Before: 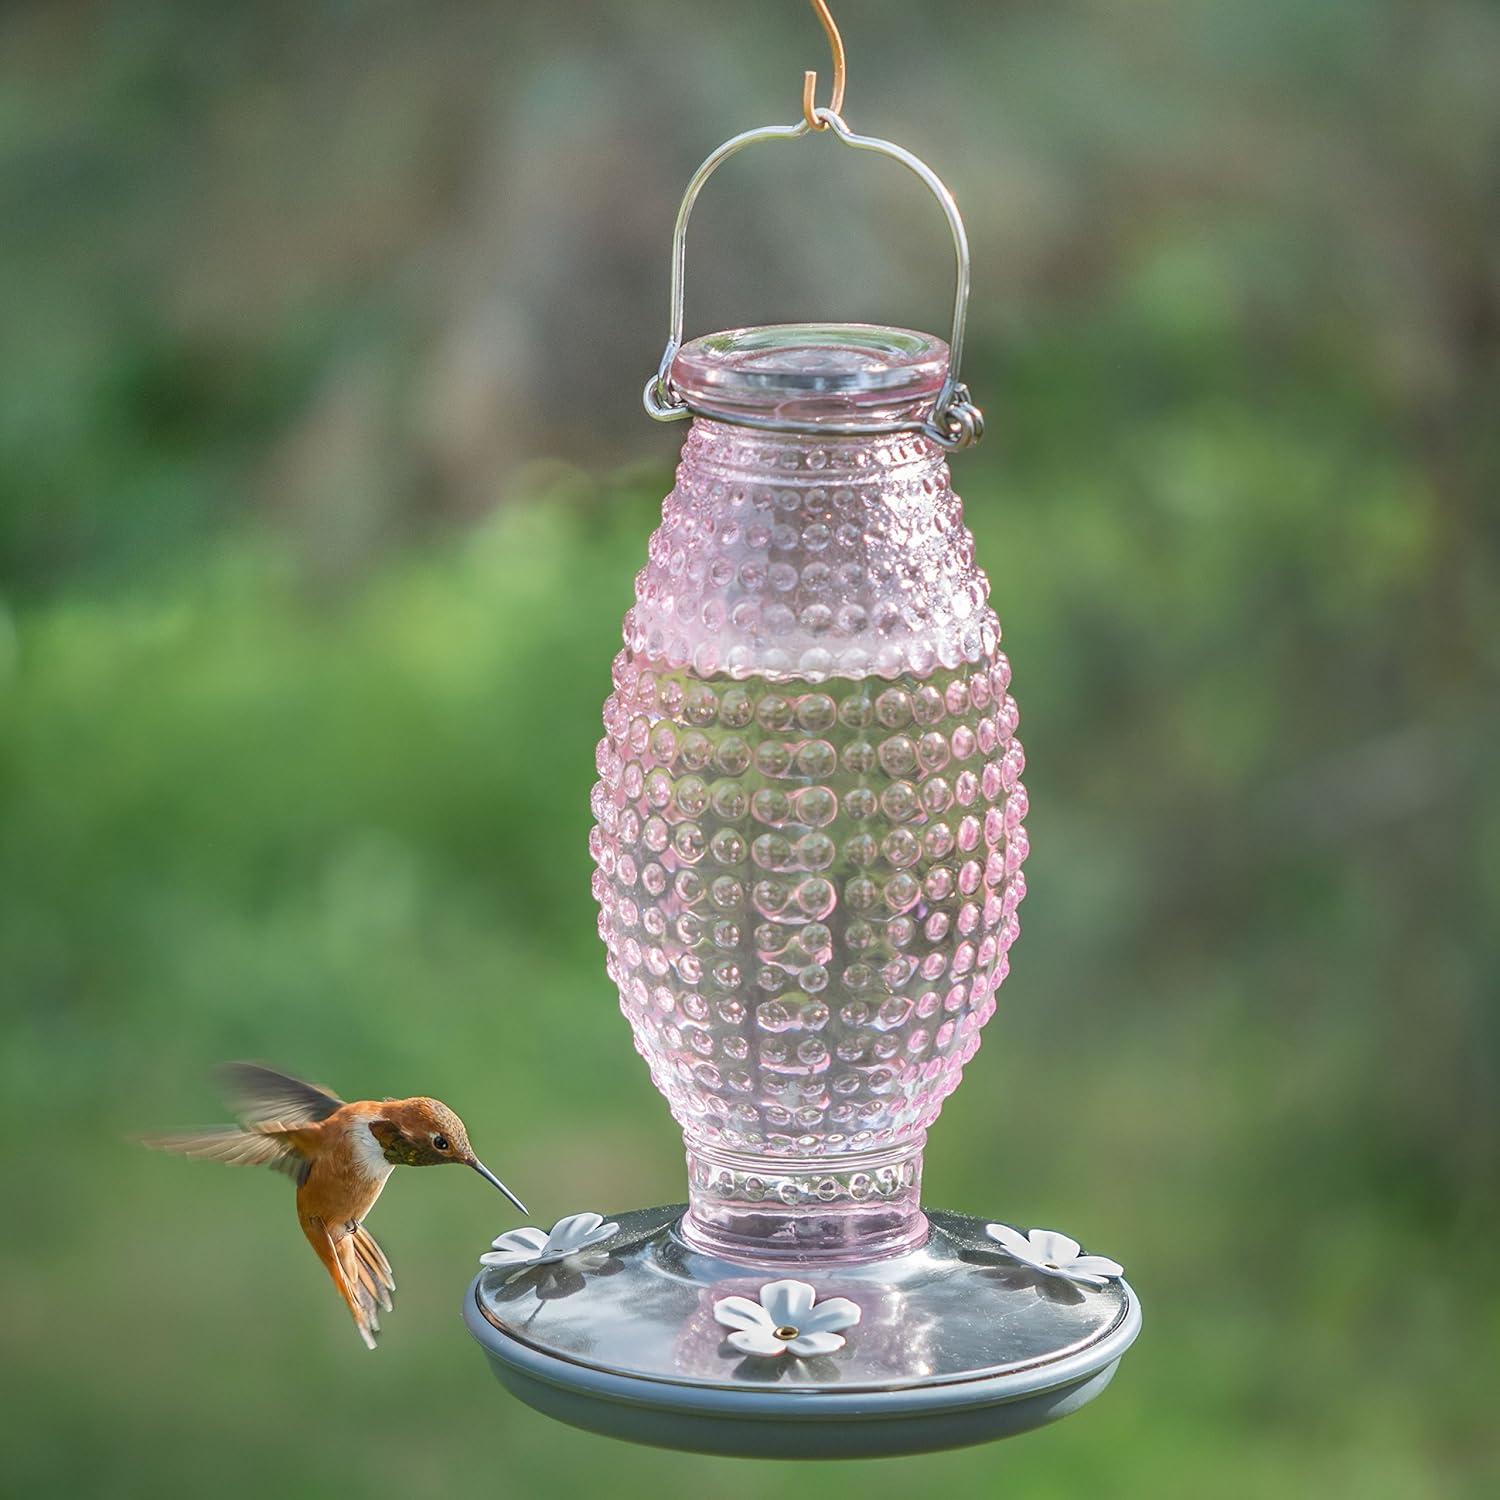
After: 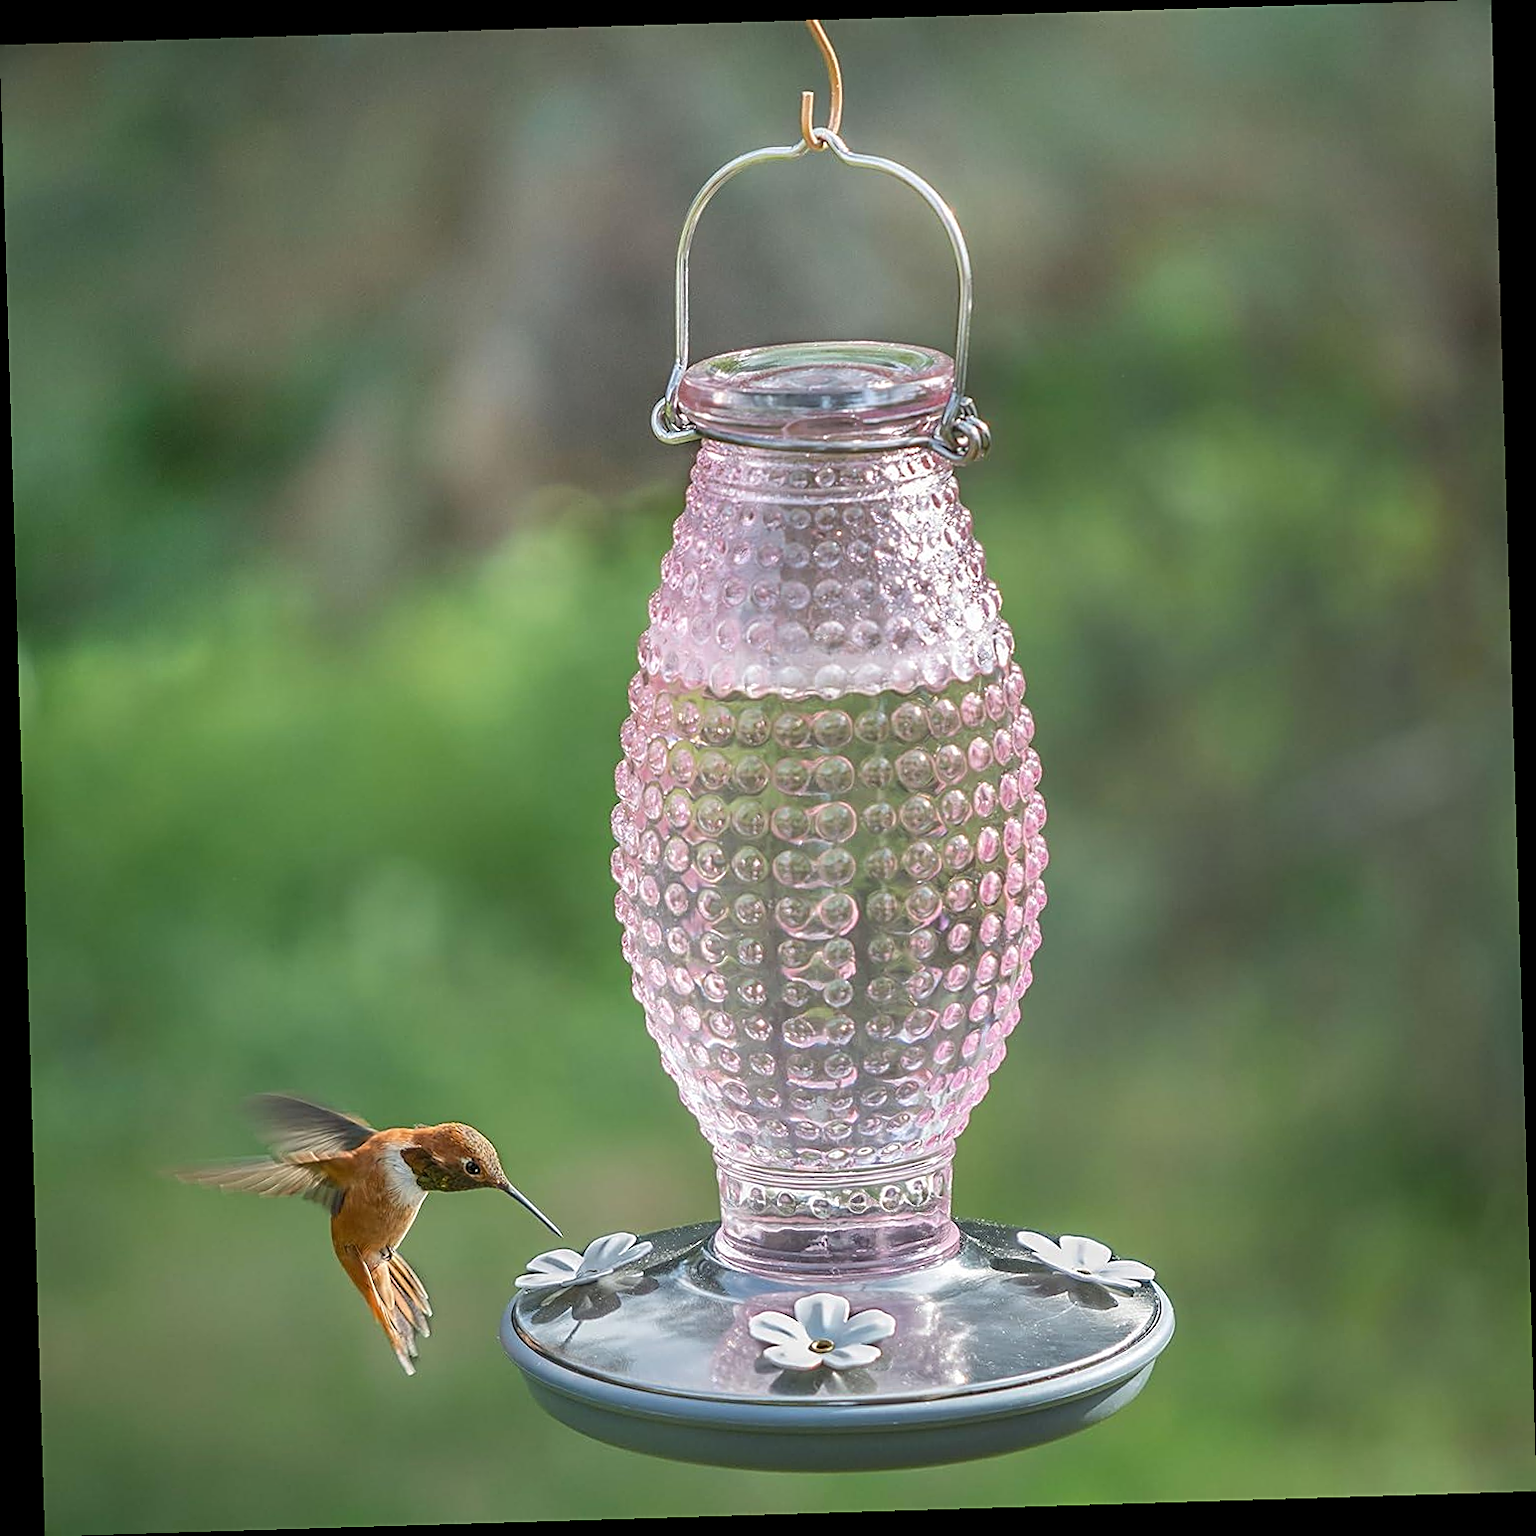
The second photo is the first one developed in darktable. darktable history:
rotate and perspective: rotation -1.75°, automatic cropping off
sharpen: on, module defaults
